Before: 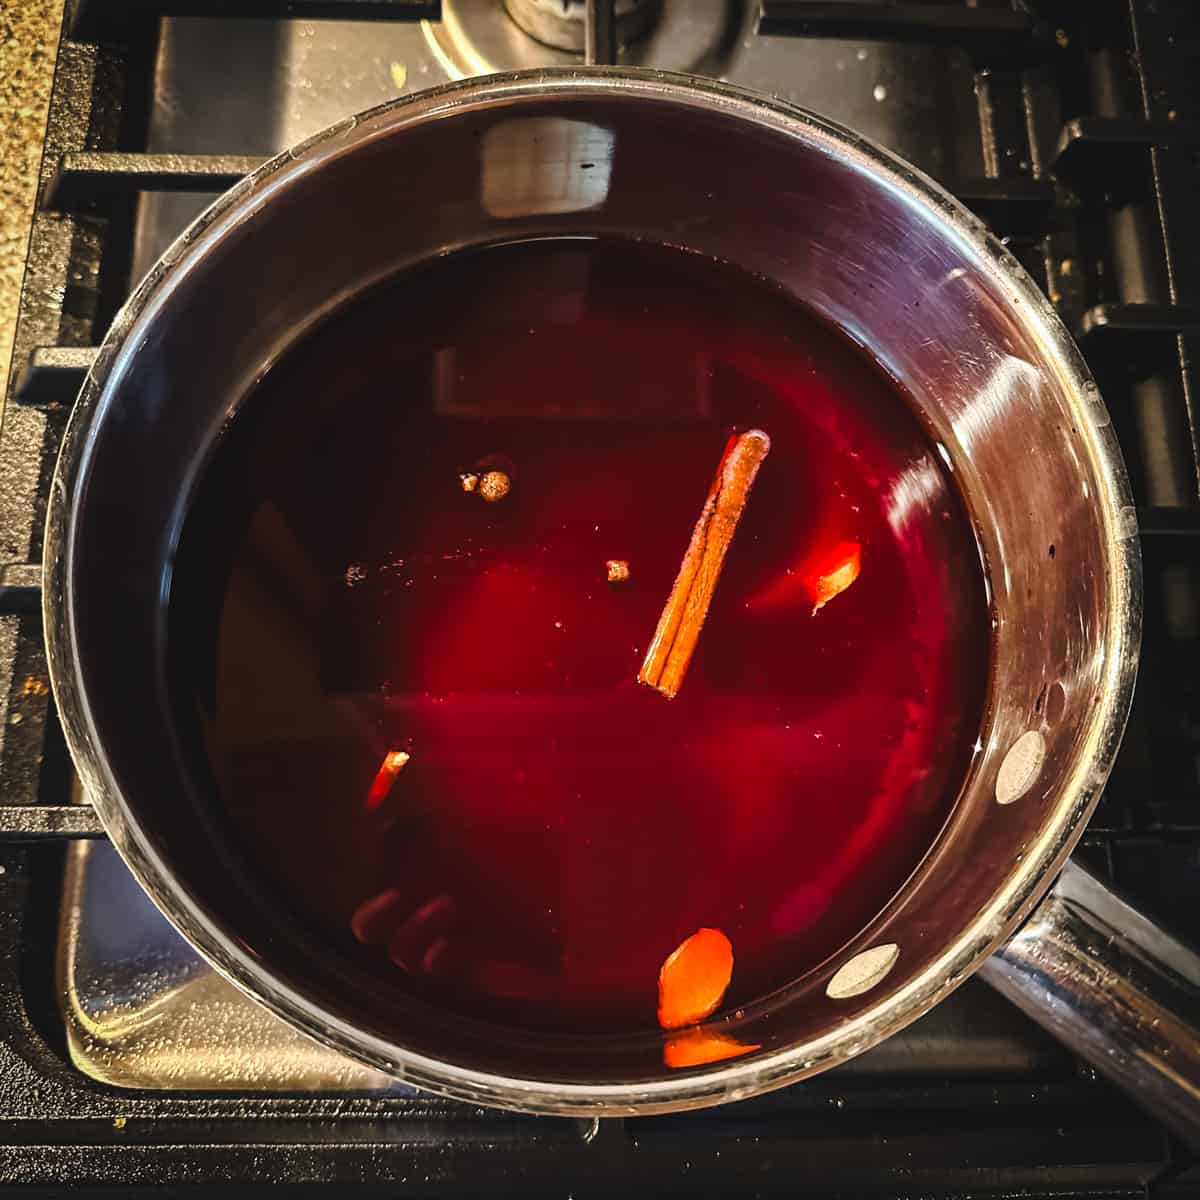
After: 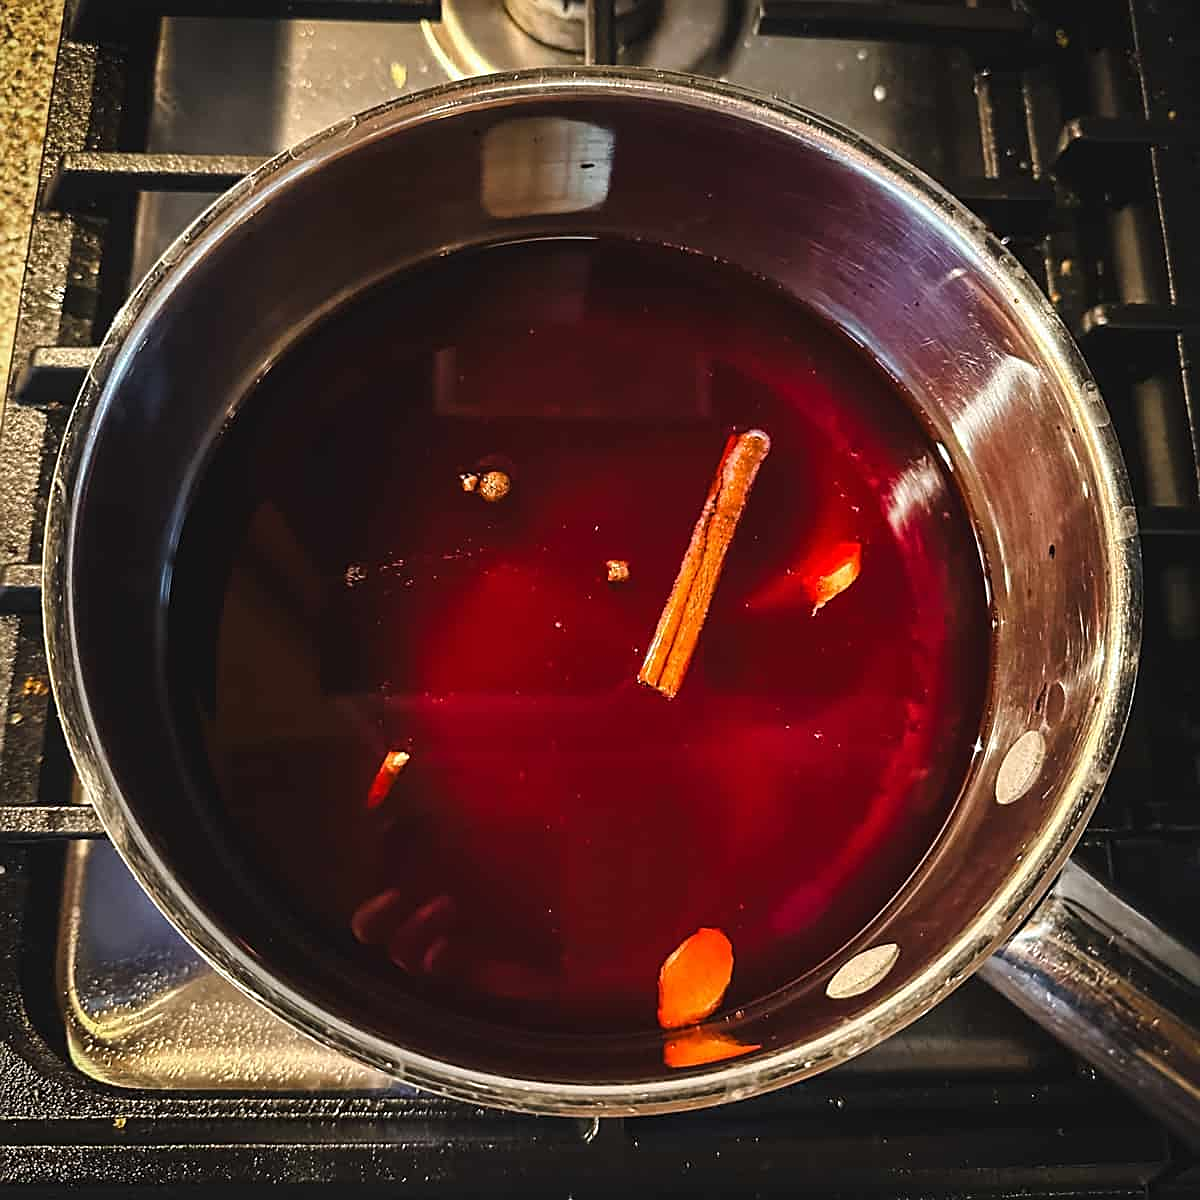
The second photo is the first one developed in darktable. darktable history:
sharpen: amount 0.493
tone equalizer: edges refinement/feathering 500, mask exposure compensation -1.57 EV, preserve details no
